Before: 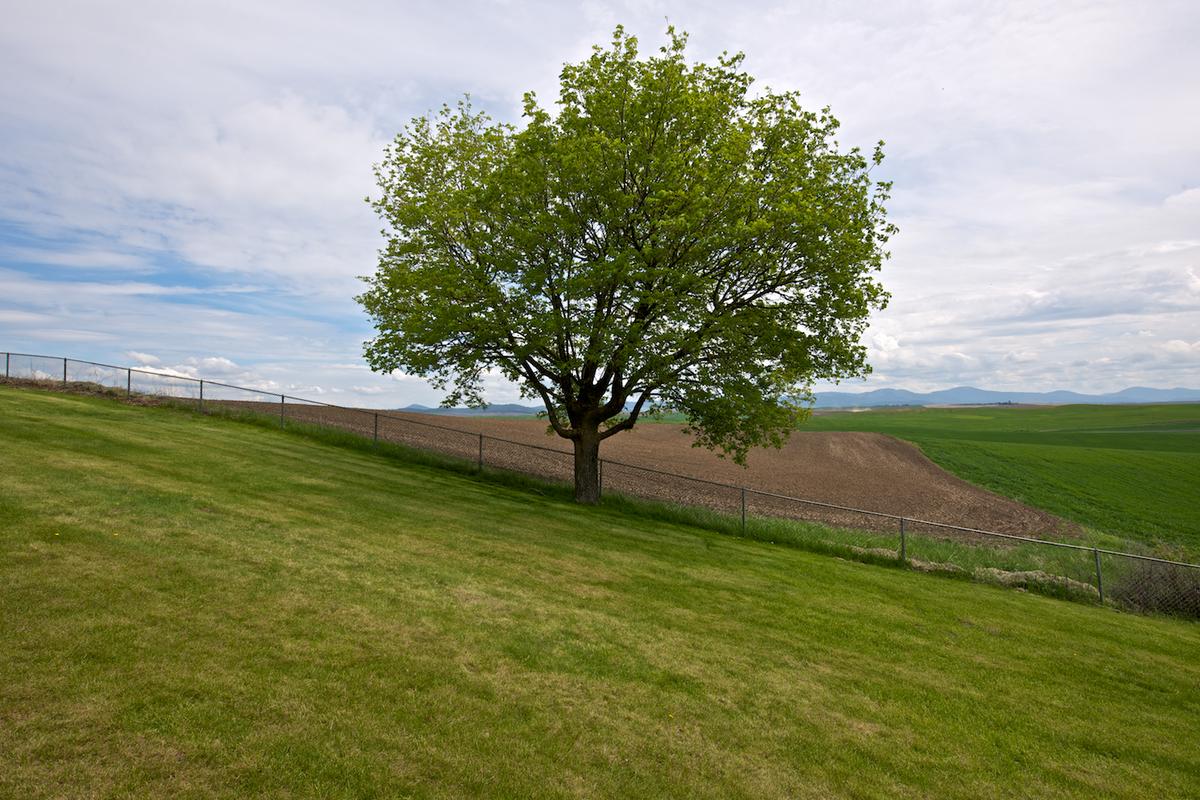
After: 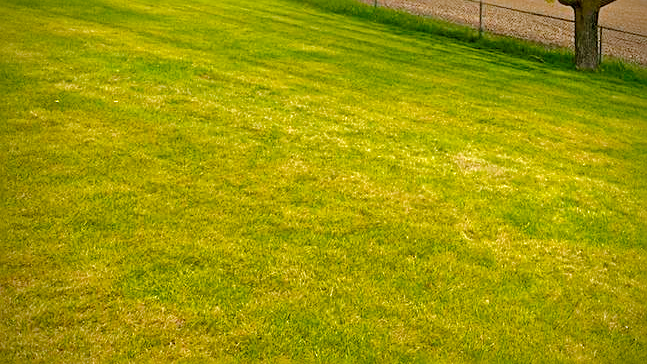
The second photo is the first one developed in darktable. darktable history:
color balance rgb: shadows lift › chroma 0.69%, shadows lift › hue 112.73°, highlights gain › luminance 1.027%, highlights gain › chroma 0.364%, highlights gain › hue 41.24°, perceptual saturation grading › global saturation 30.366%, global vibrance 11.177%
crop and rotate: top 54.268%, right 46.043%, bottom 0.221%
vignetting: fall-off start 73.59%, saturation -0.03, unbound false
exposure: exposure 1.202 EV, compensate highlight preservation false
sharpen: amount 0.491
tone curve: curves: ch0 [(0, 0) (0.003, 0.005) (0.011, 0.011) (0.025, 0.022) (0.044, 0.038) (0.069, 0.062) (0.1, 0.091) (0.136, 0.128) (0.177, 0.183) (0.224, 0.246) (0.277, 0.325) (0.335, 0.403) (0.399, 0.473) (0.468, 0.557) (0.543, 0.638) (0.623, 0.709) (0.709, 0.782) (0.801, 0.847) (0.898, 0.923) (1, 1)], preserve colors none
shadows and highlights: on, module defaults
